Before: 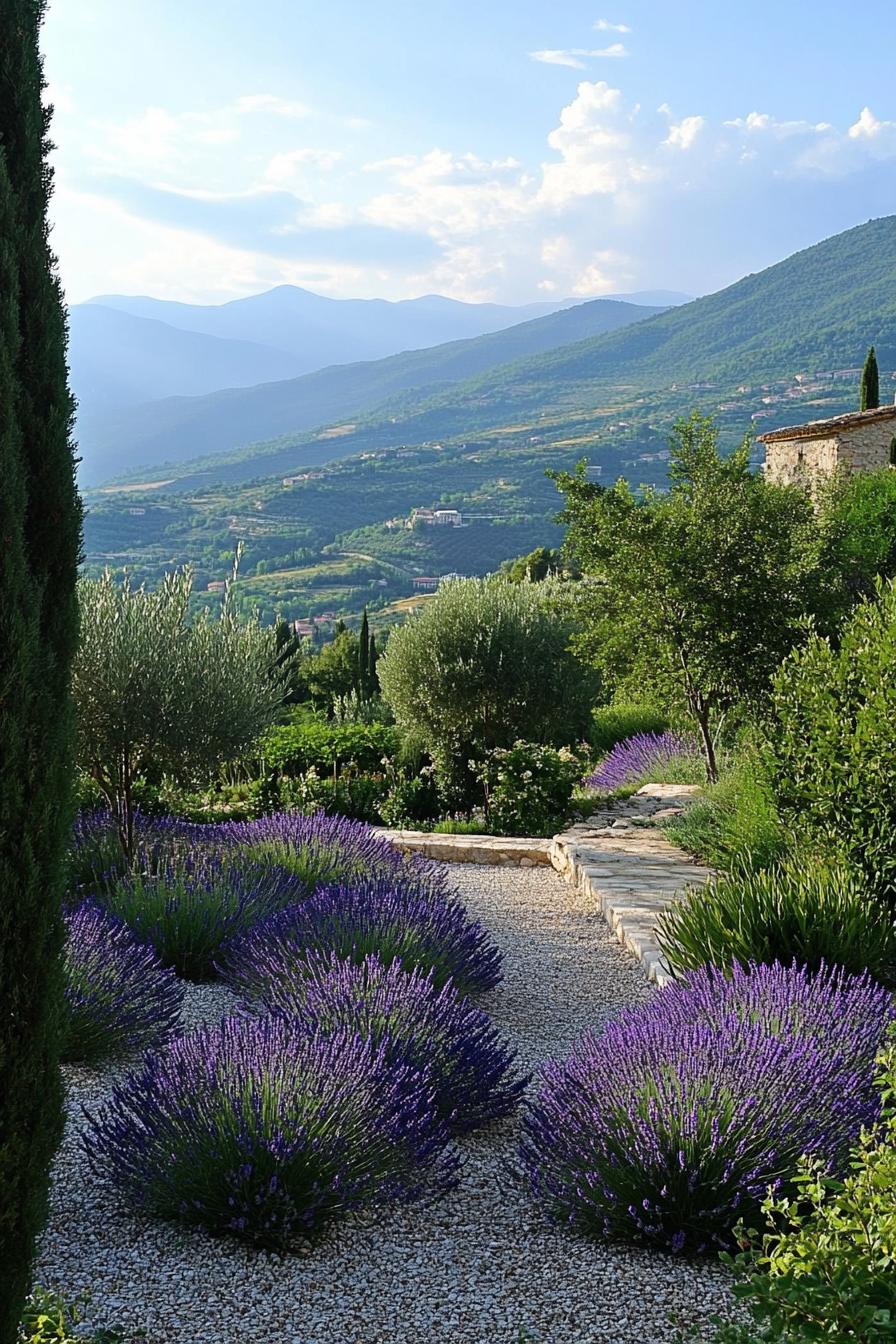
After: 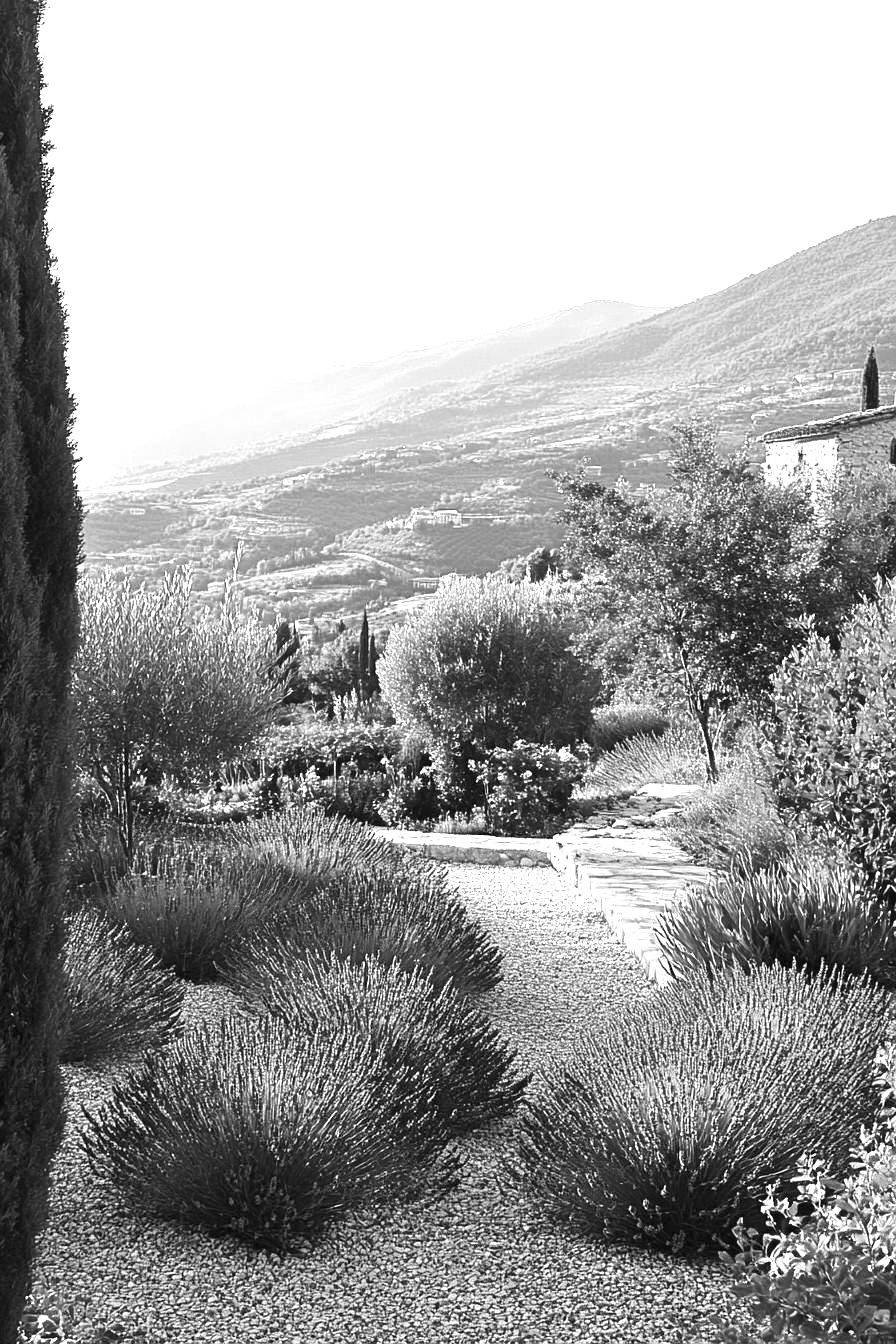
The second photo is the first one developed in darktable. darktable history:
exposure: black level correction 0, exposure 1.5 EV, compensate highlight preservation false
monochrome: size 1
